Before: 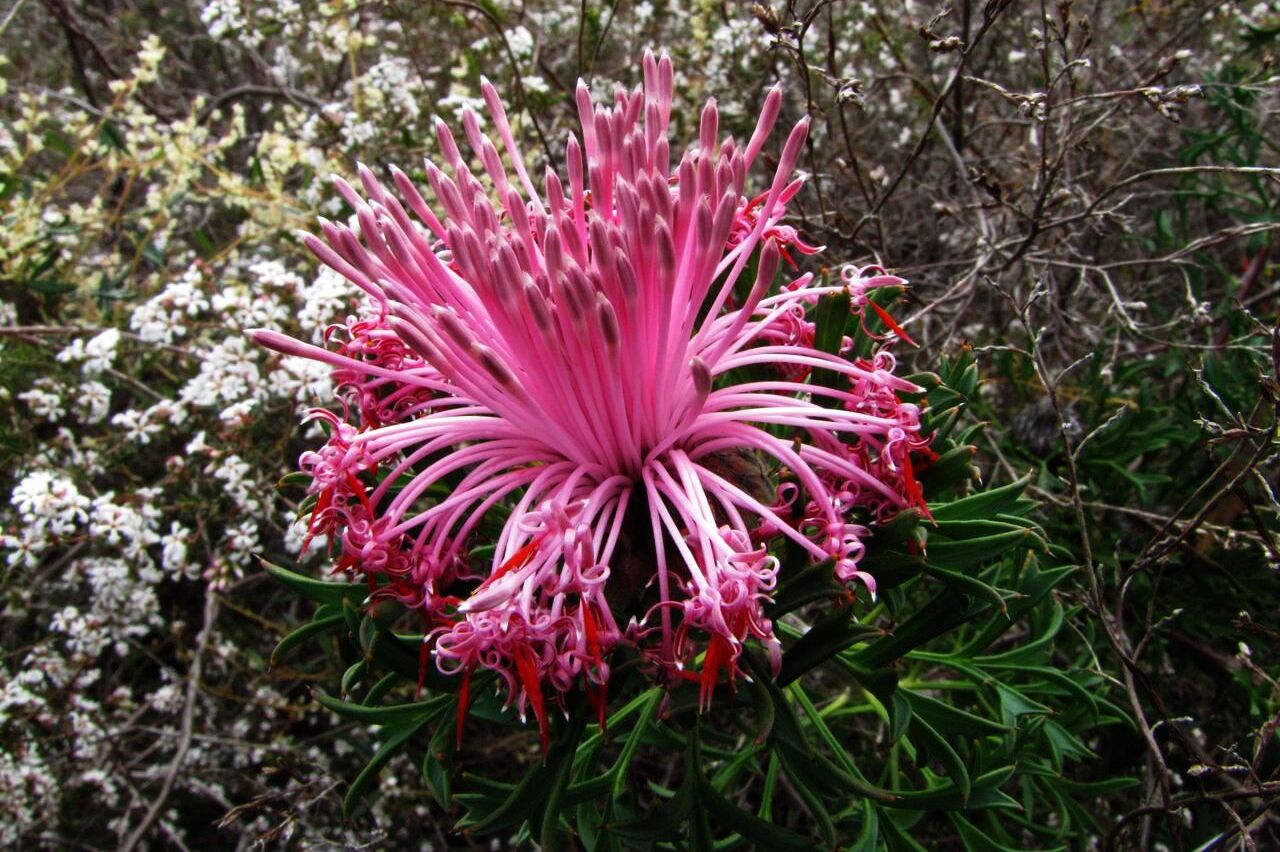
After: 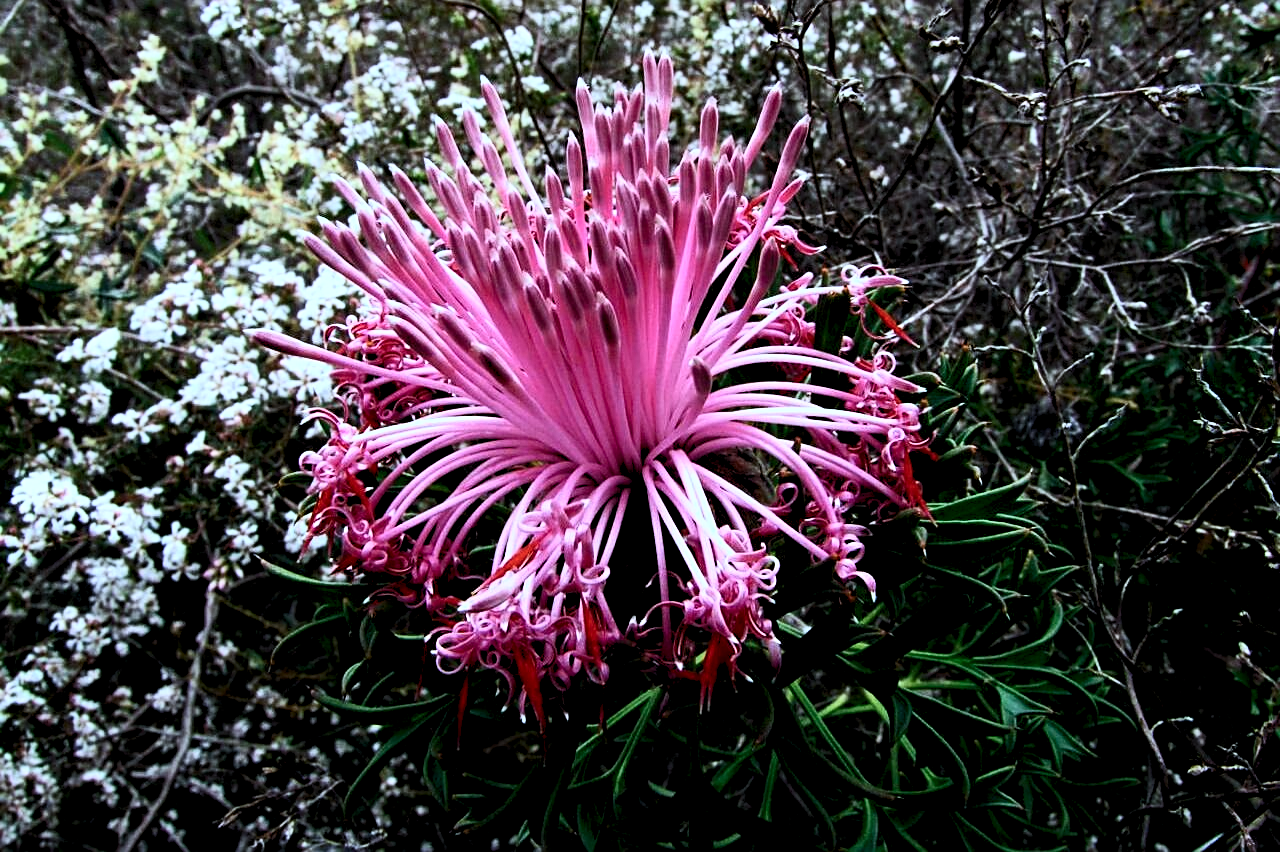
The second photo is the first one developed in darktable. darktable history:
exposure: exposure -0.151 EV, compensate highlight preservation false
sharpen: on, module defaults
rgb levels: levels [[0.013, 0.434, 0.89], [0, 0.5, 1], [0, 0.5, 1]]
color calibration: illuminant as shot in camera, x 0.383, y 0.38, temperature 3949.15 K, gamut compression 1.66
contrast brightness saturation: contrast 0.28
